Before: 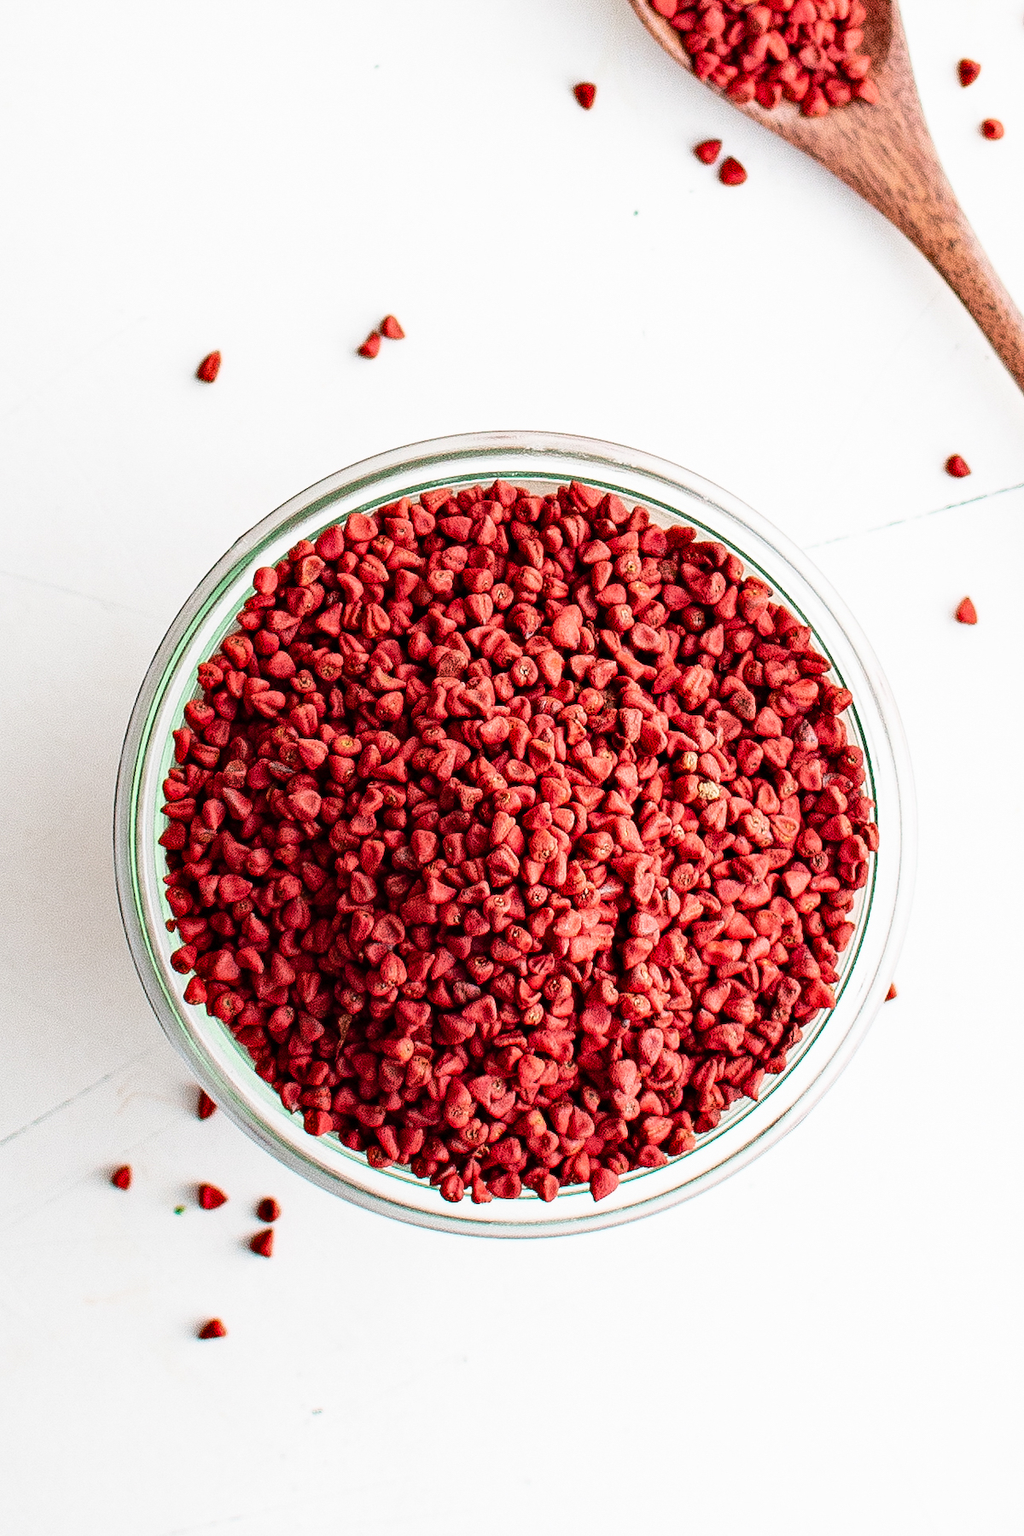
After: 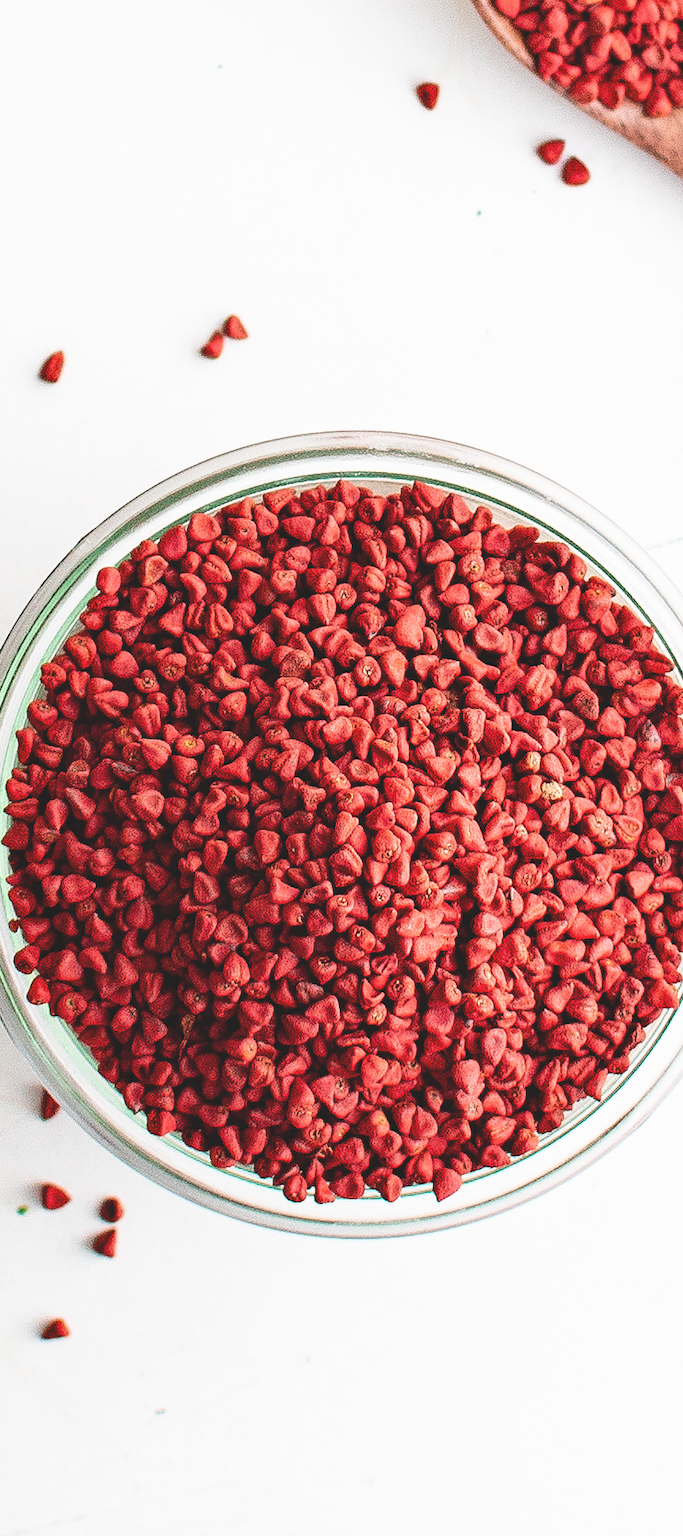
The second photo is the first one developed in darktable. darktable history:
crop: left 15.412%, right 17.826%
exposure: black level correction -0.016, compensate highlight preservation false
